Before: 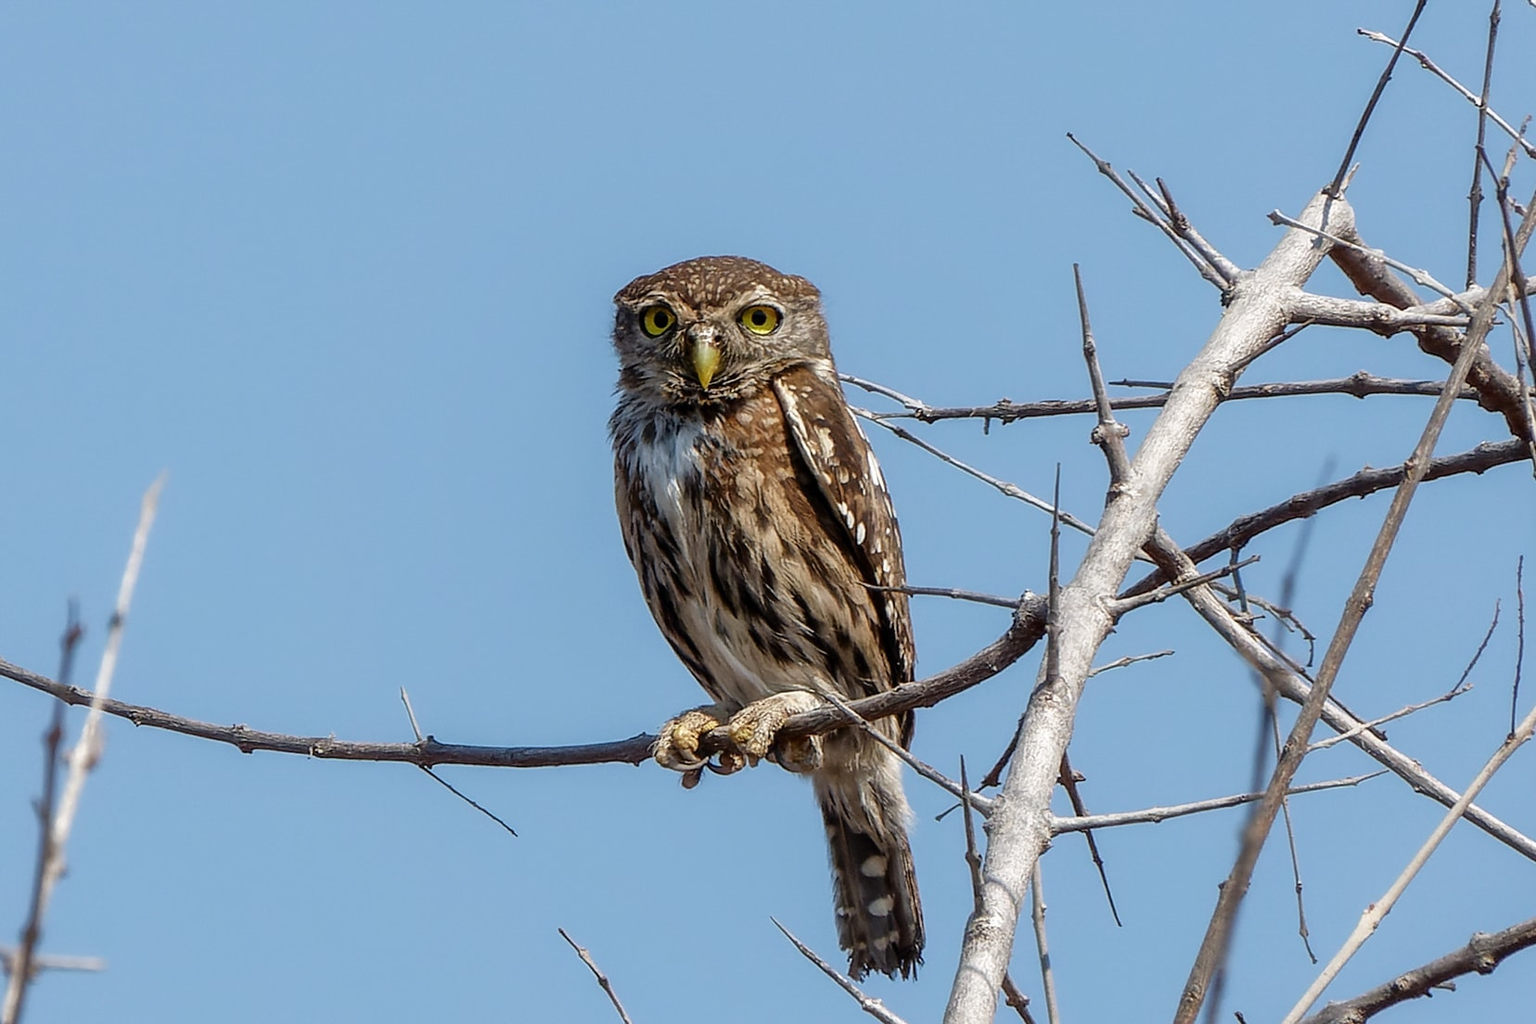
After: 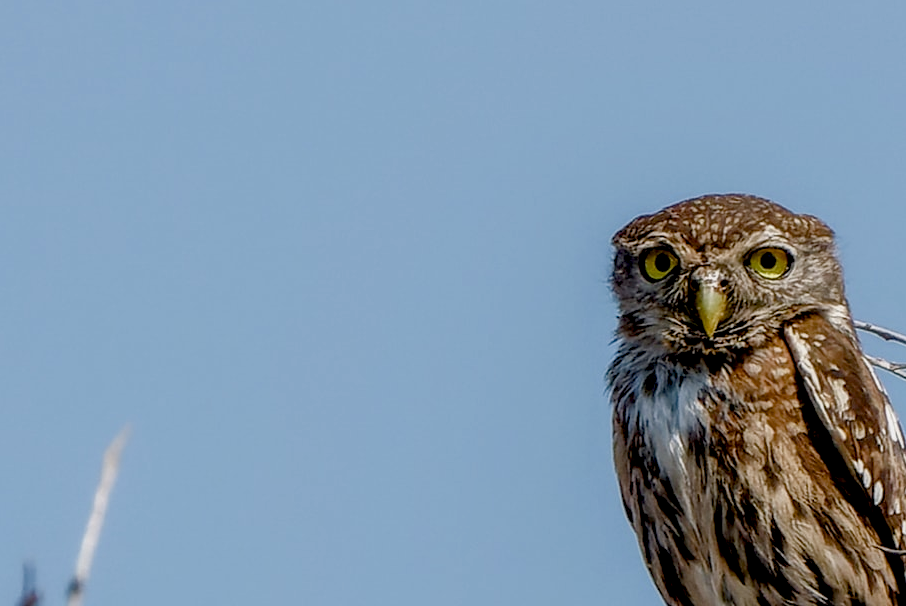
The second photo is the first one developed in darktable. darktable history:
exposure: black level correction 0.009, compensate highlight preservation false
local contrast: on, module defaults
crop and rotate: left 3.047%, top 7.509%, right 42.236%, bottom 37.598%
color balance rgb: shadows lift › chroma 1%, shadows lift › hue 113°, highlights gain › chroma 0.2%, highlights gain › hue 333°, perceptual saturation grading › global saturation 20%, perceptual saturation grading › highlights -50%, perceptual saturation grading › shadows 25%, contrast -10%
